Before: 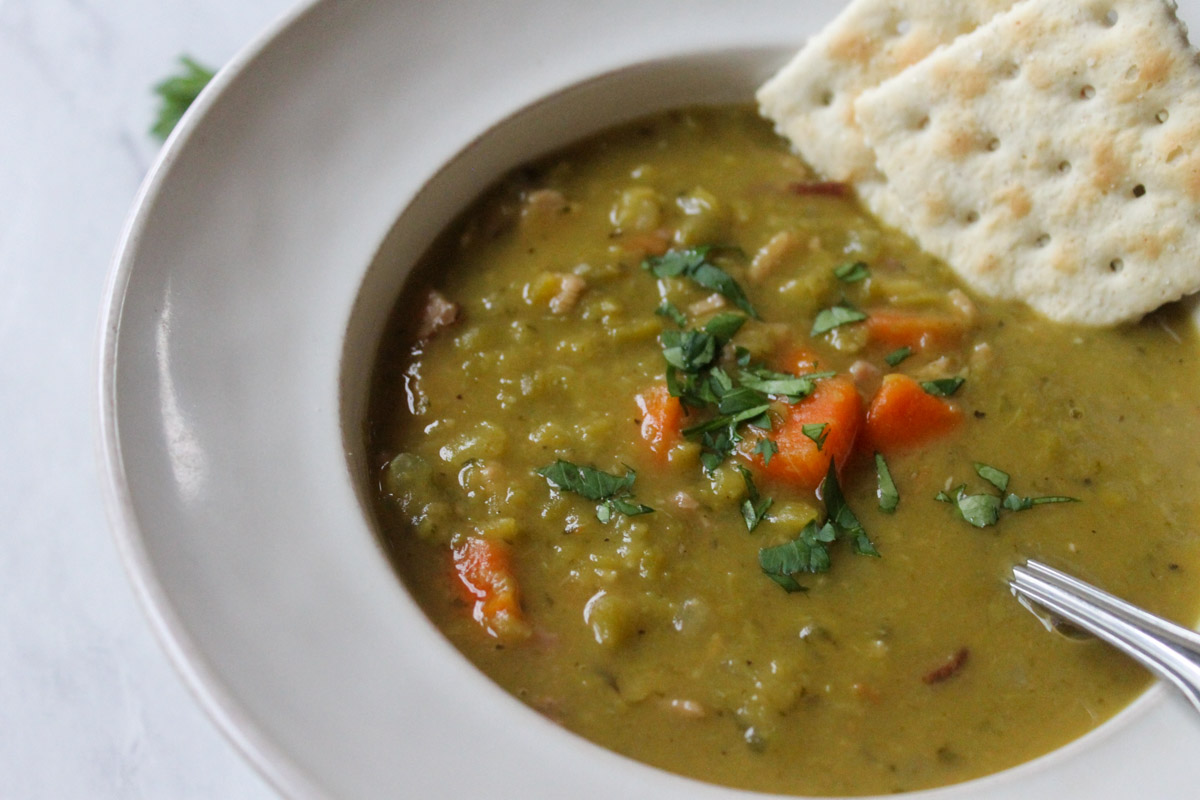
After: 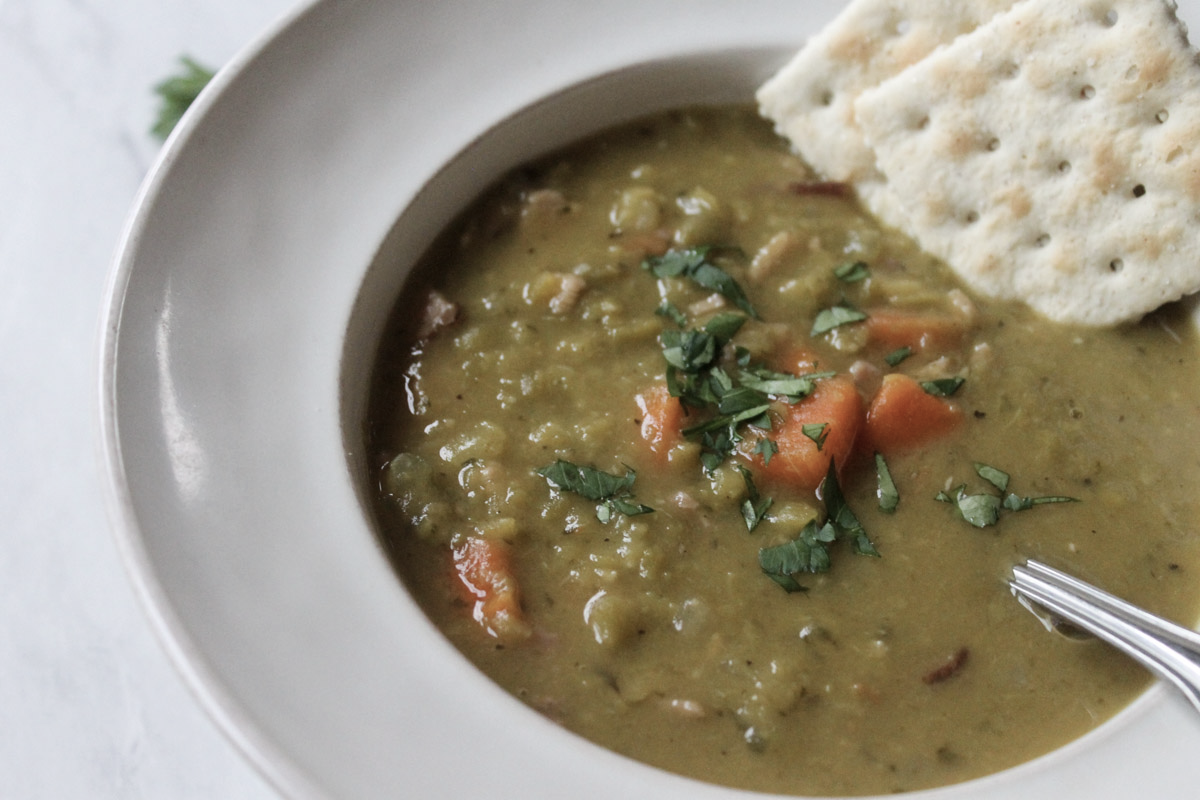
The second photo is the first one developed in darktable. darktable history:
contrast brightness saturation: contrast 0.103, saturation -0.368
